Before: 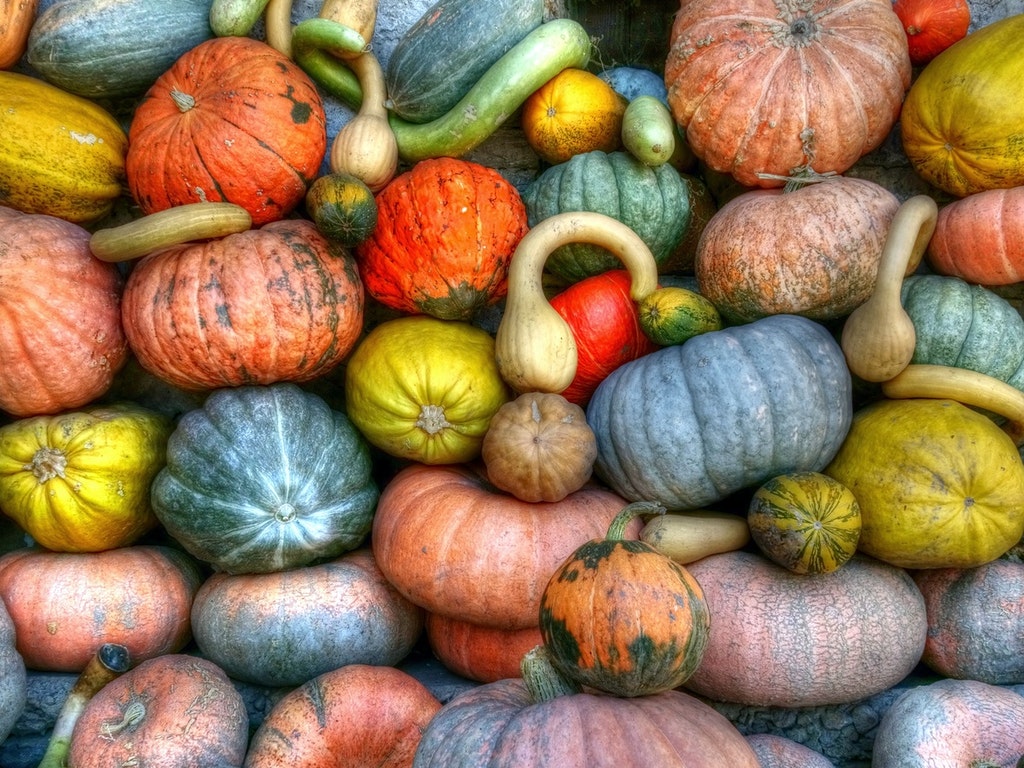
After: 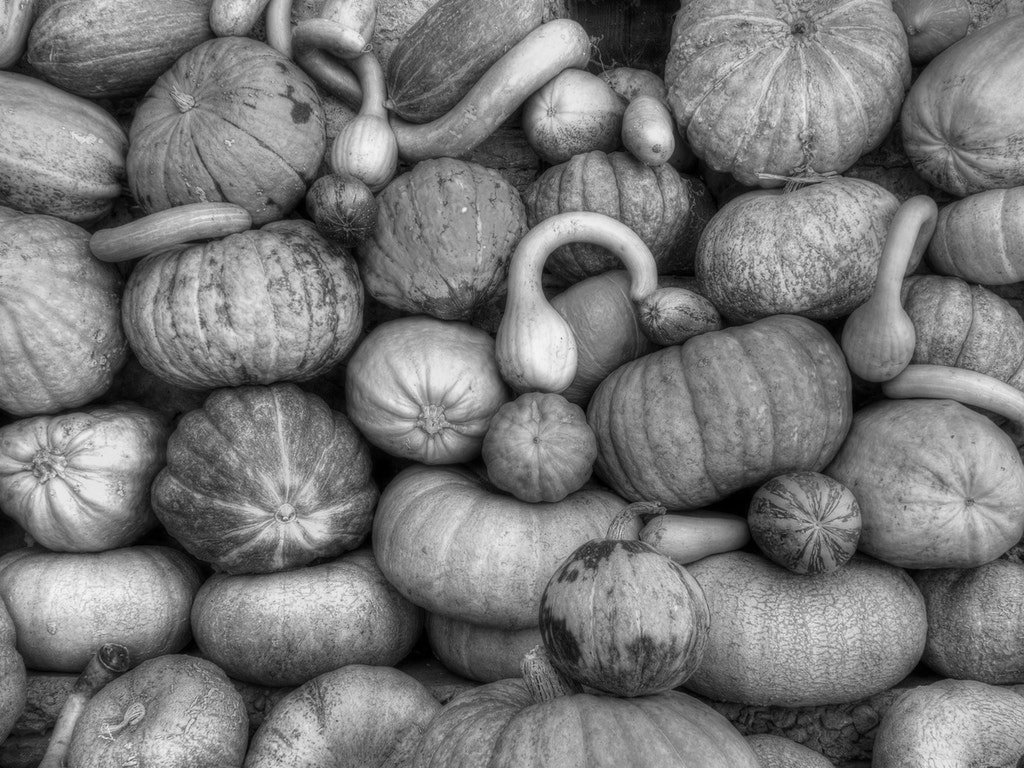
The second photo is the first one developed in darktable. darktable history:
monochrome: a 26.22, b 42.67, size 0.8
